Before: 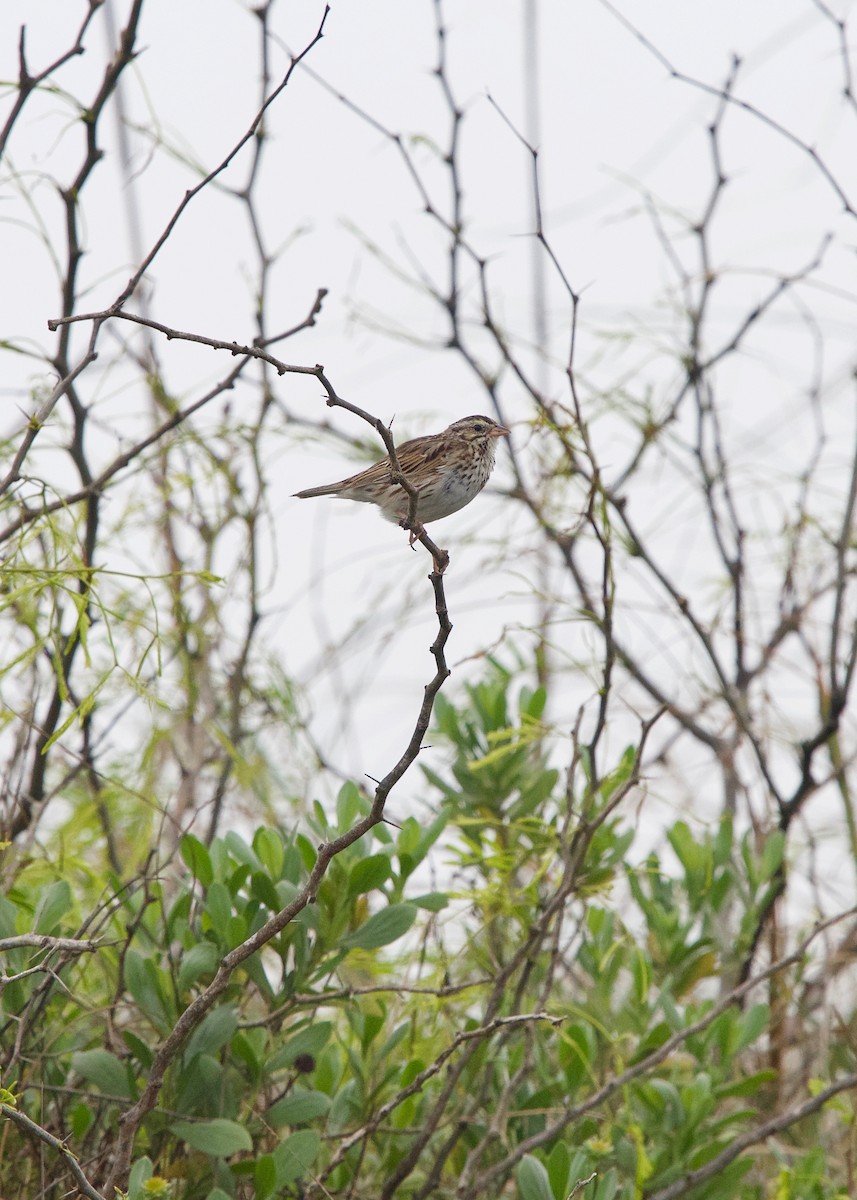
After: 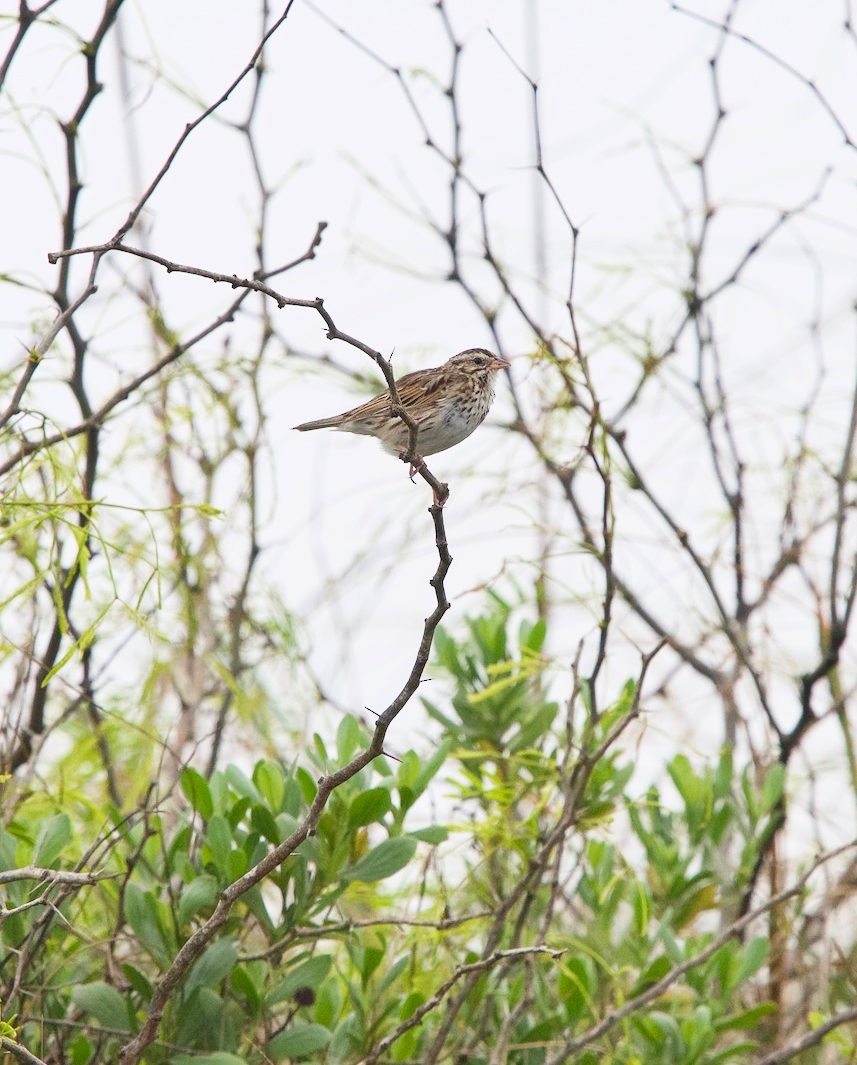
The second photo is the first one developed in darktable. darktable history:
exposure: exposure -0.048 EV, compensate highlight preservation false
crop and rotate: top 5.609%, bottom 5.609%
tone equalizer: on, module defaults
contrast brightness saturation: contrast 0.2, brightness 0.16, saturation 0.22
